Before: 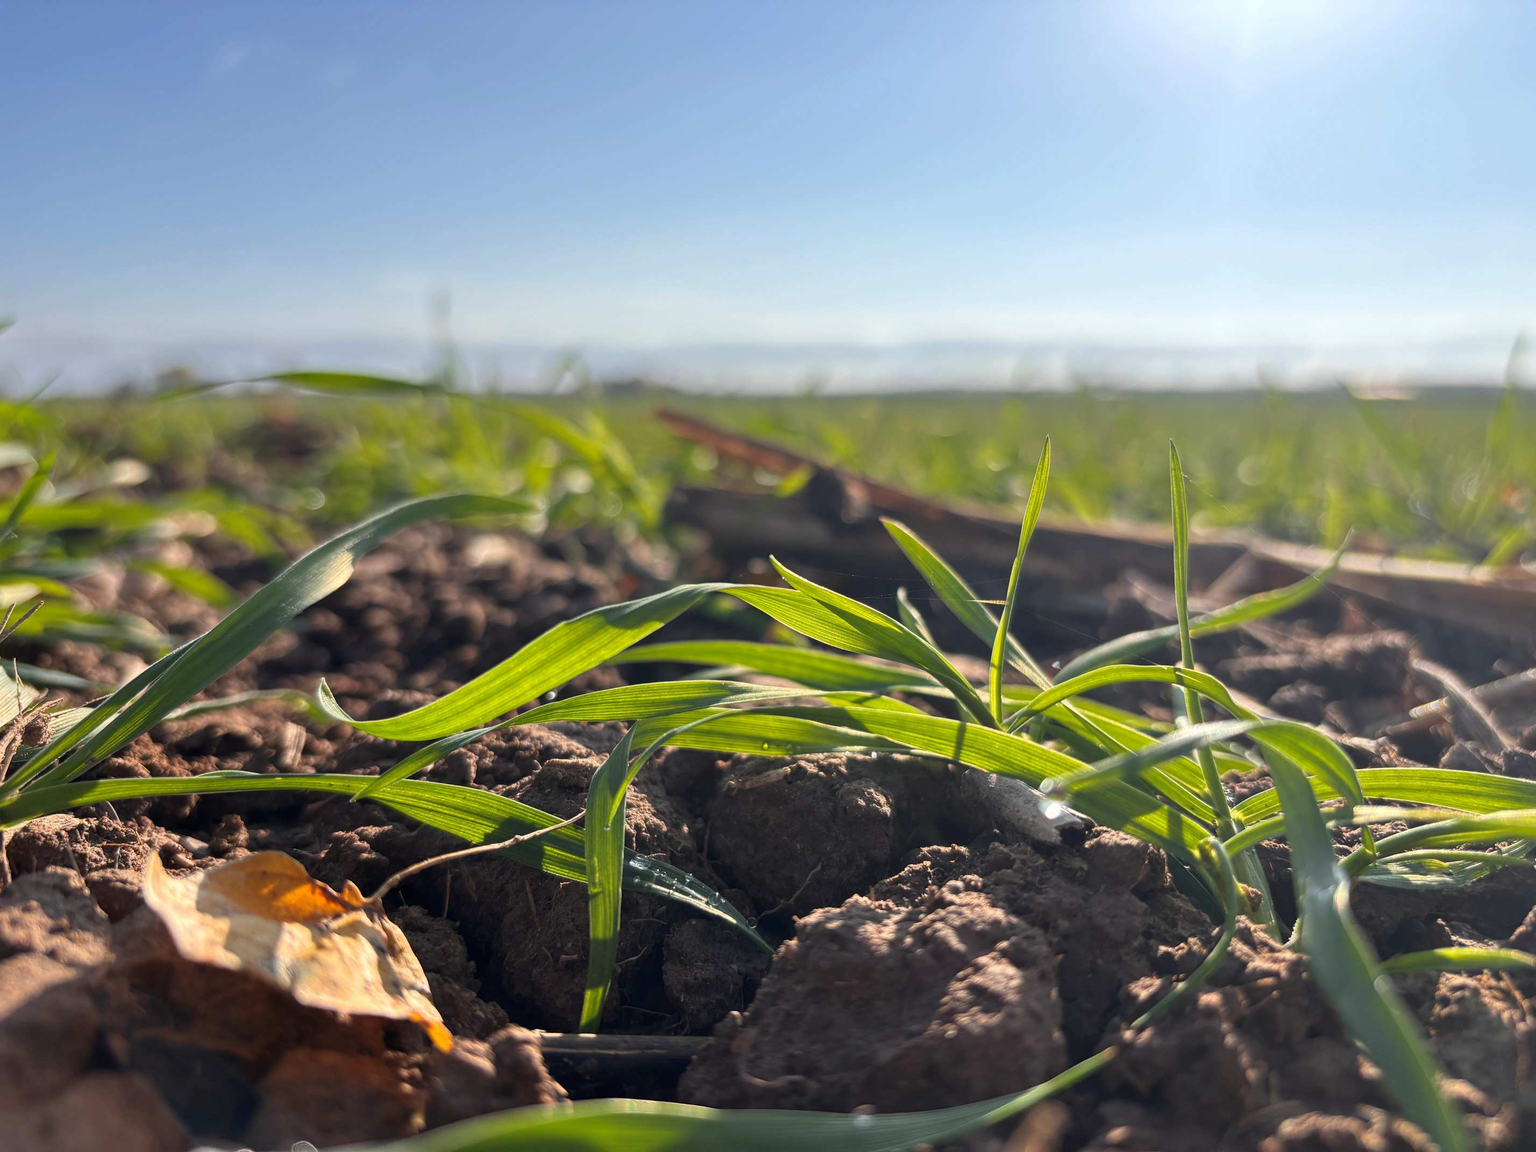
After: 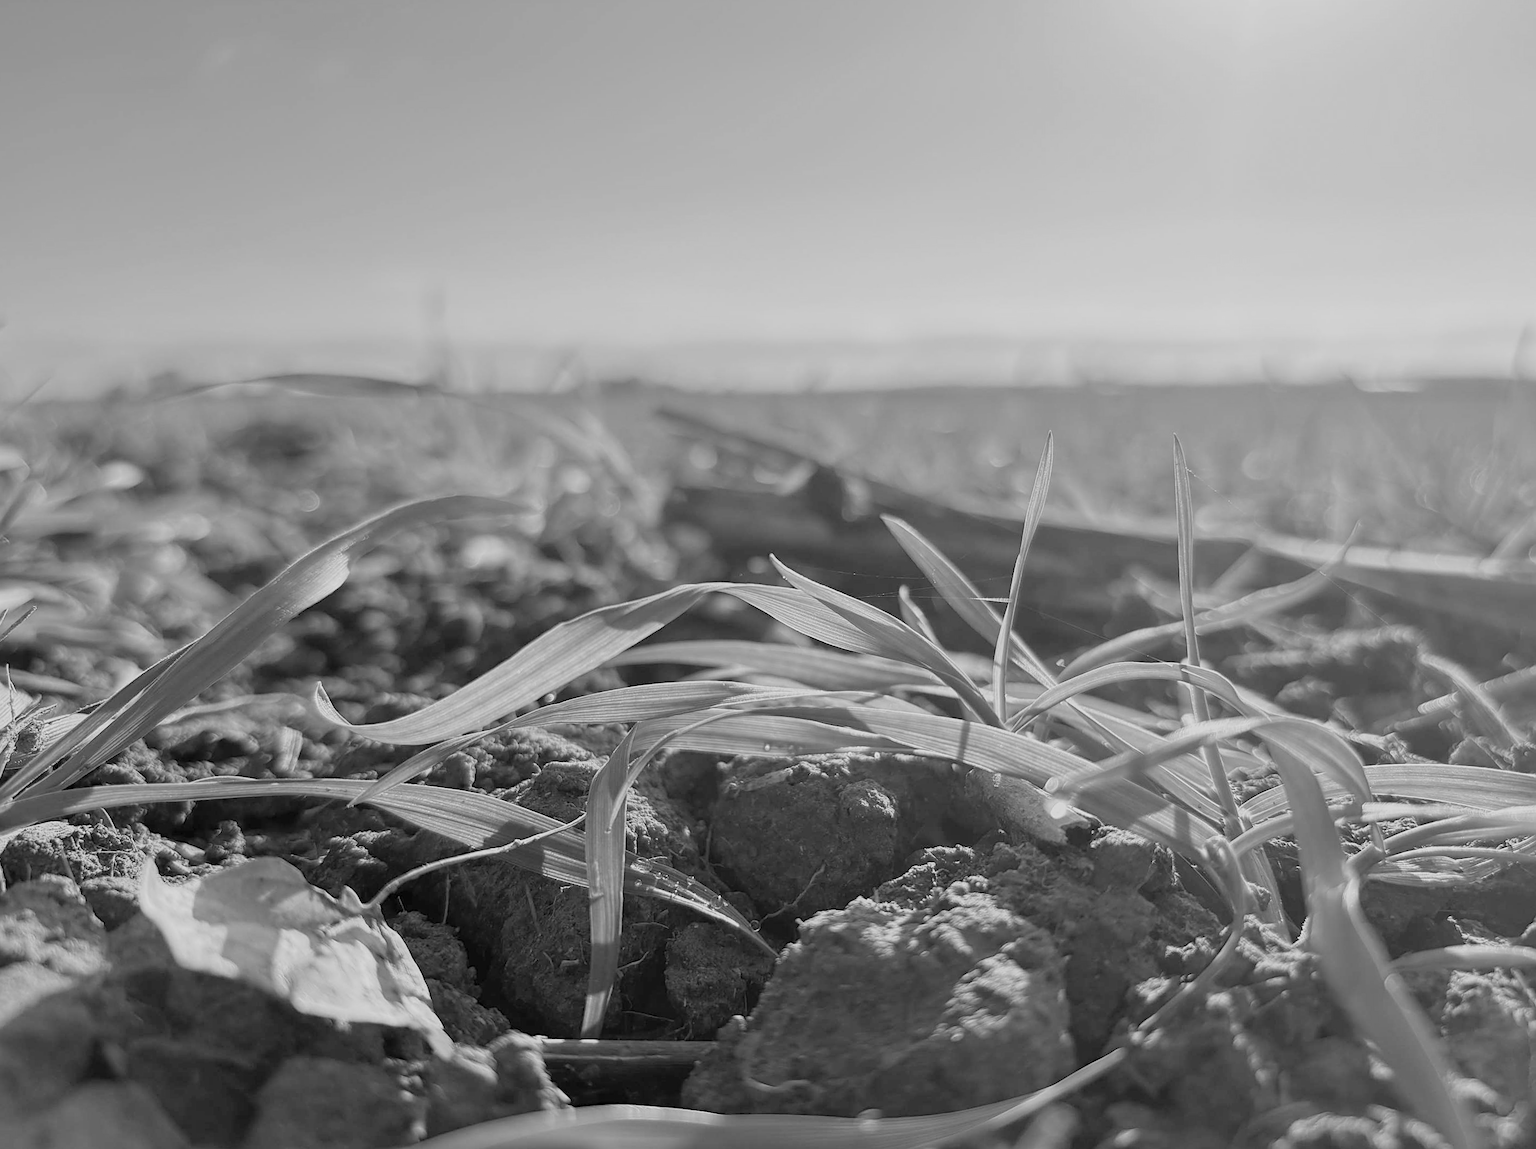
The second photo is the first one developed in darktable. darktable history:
sharpen: on, module defaults
monochrome: a 32, b 64, size 2.3
rotate and perspective: rotation -0.45°, automatic cropping original format, crop left 0.008, crop right 0.992, crop top 0.012, crop bottom 0.988
global tonemap: drago (0.7, 100)
